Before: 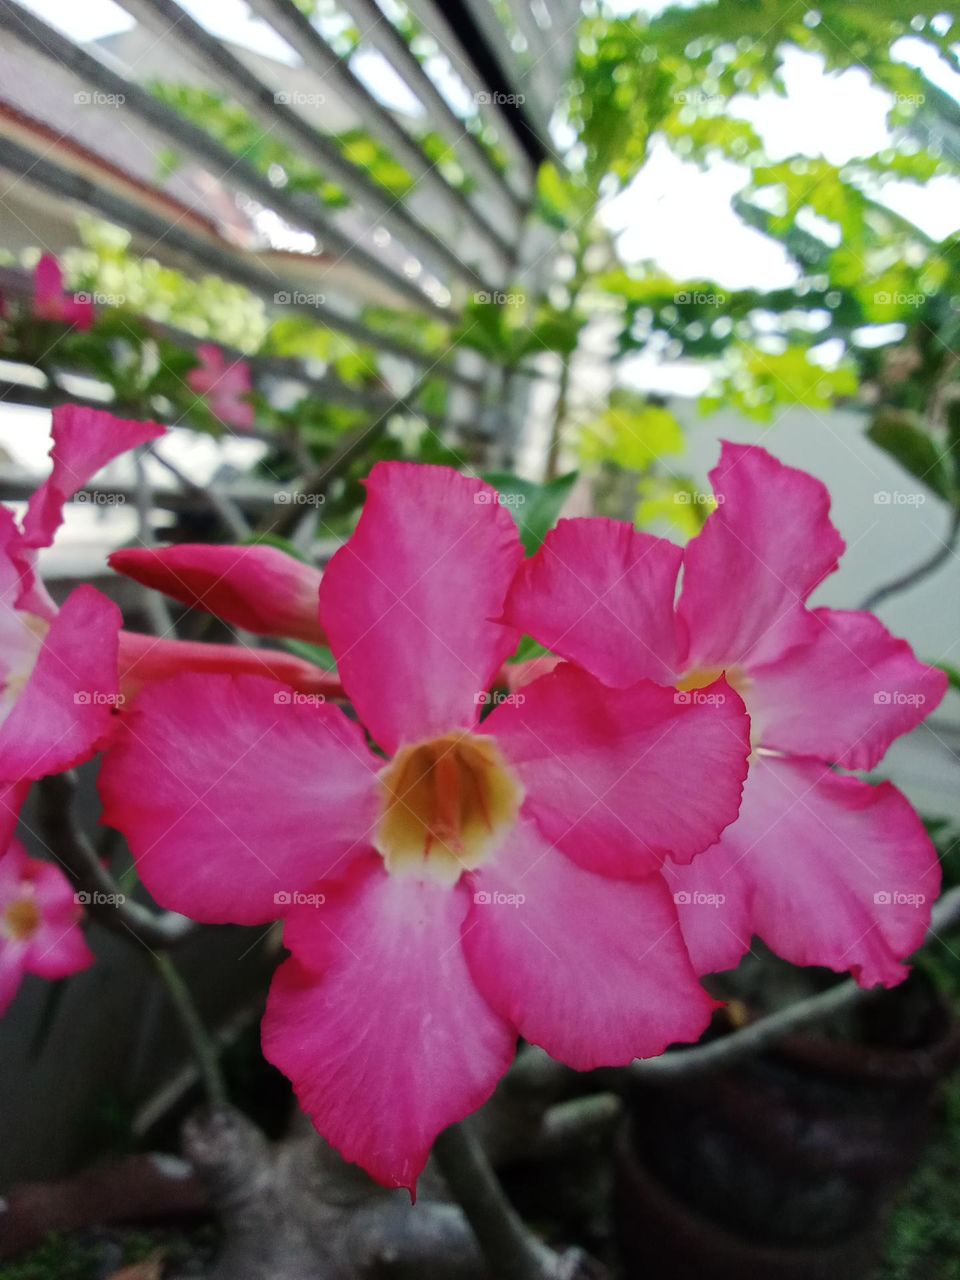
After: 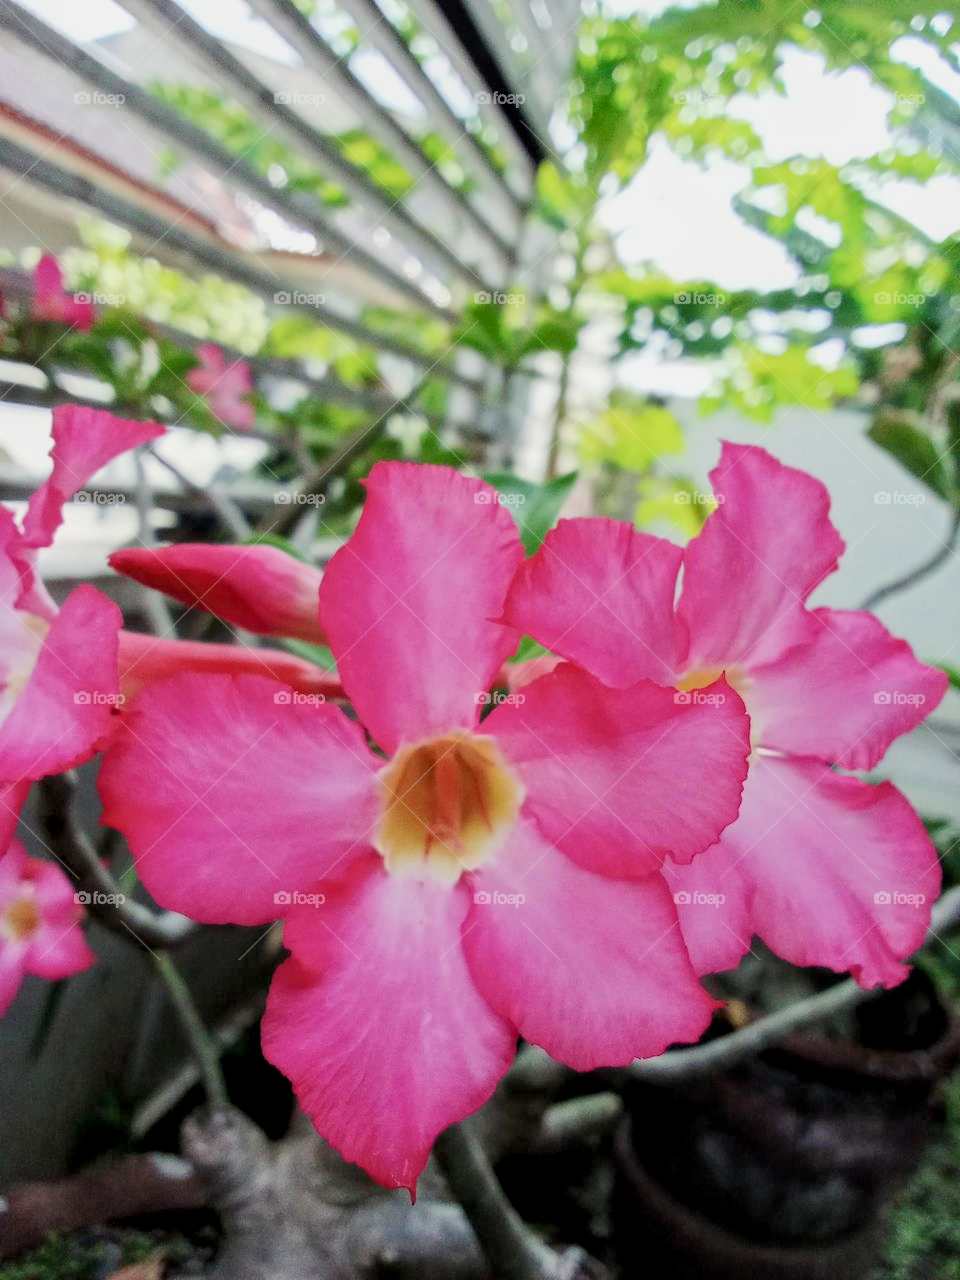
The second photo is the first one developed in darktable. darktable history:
exposure: black level correction 0, exposure 1.001 EV, compensate highlight preservation false
filmic rgb: black relative exposure -8.77 EV, white relative exposure 4.98 EV, threshold 2.94 EV, target black luminance 0%, hardness 3.77, latitude 66.11%, contrast 0.834, shadows ↔ highlights balance 19.72%, enable highlight reconstruction true
local contrast: on, module defaults
tone equalizer: on, module defaults
